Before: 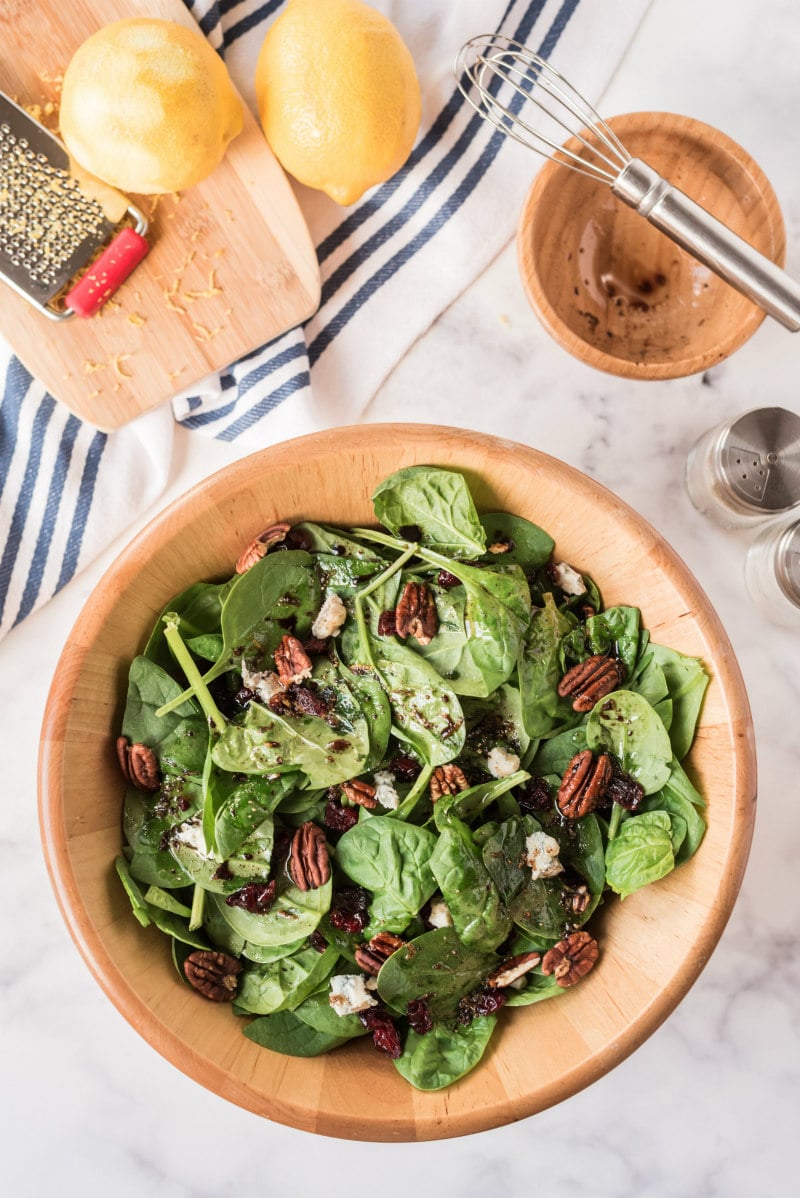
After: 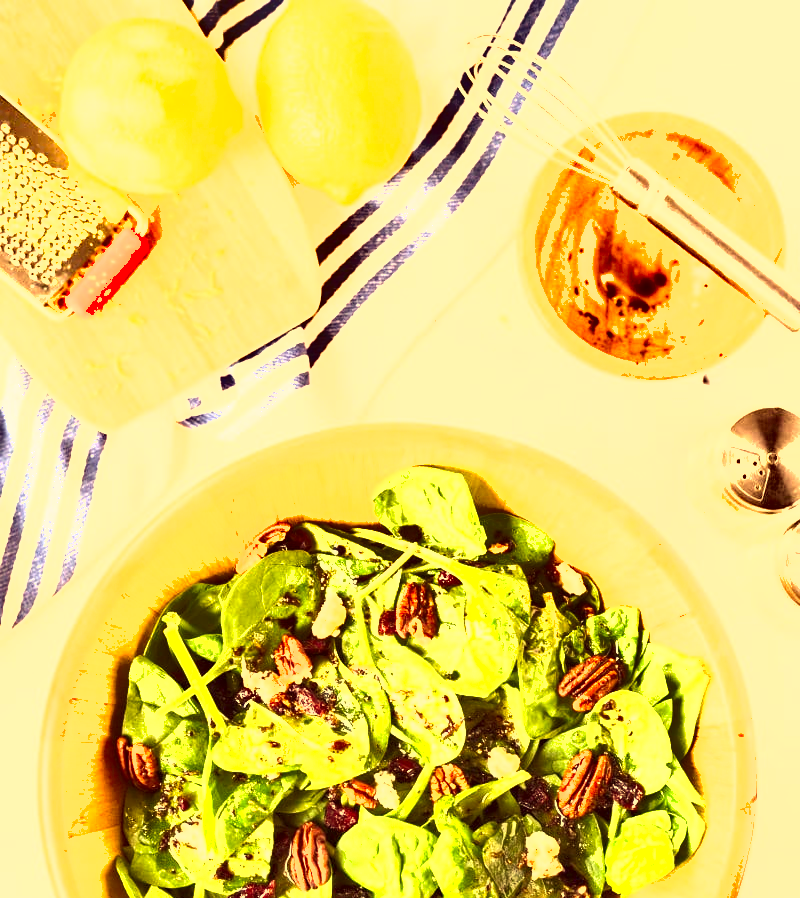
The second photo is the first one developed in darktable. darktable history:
exposure: exposure 2.258 EV, compensate highlight preservation false
color correction: highlights a* 9.86, highlights b* 38.82, shadows a* 14.16, shadows b* 3.1
crop: bottom 24.985%
haze removal: compatibility mode true, adaptive false
shadows and highlights: shadows 59.77, soften with gaussian
